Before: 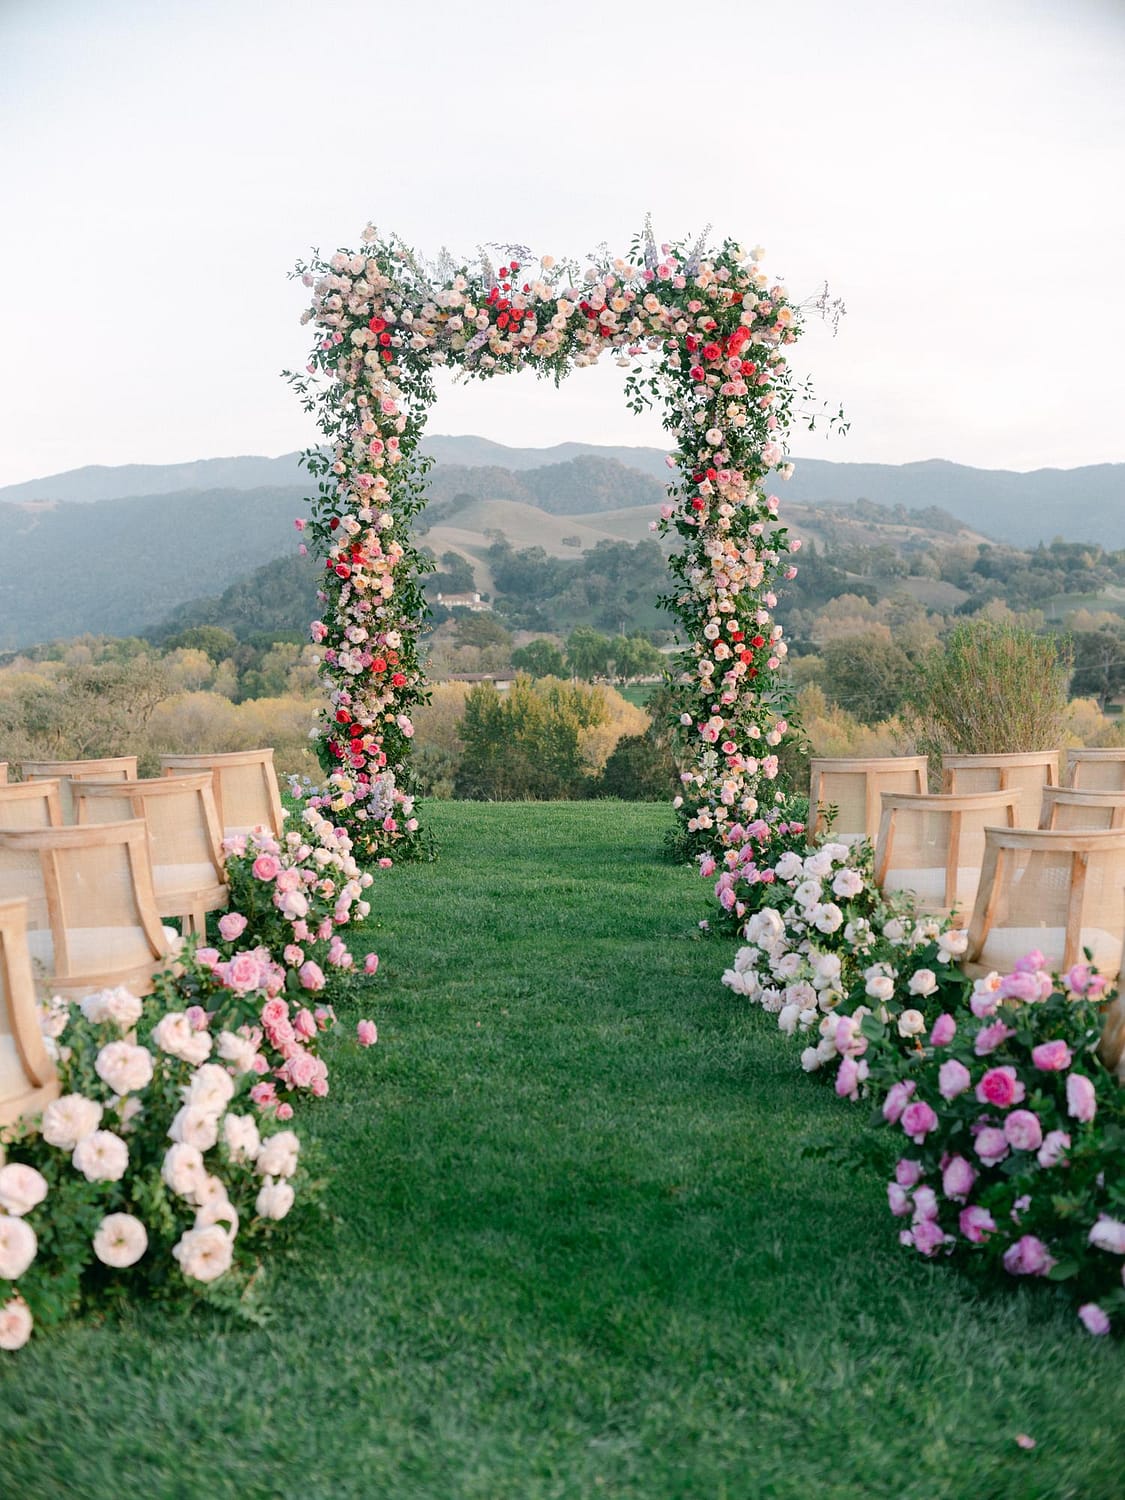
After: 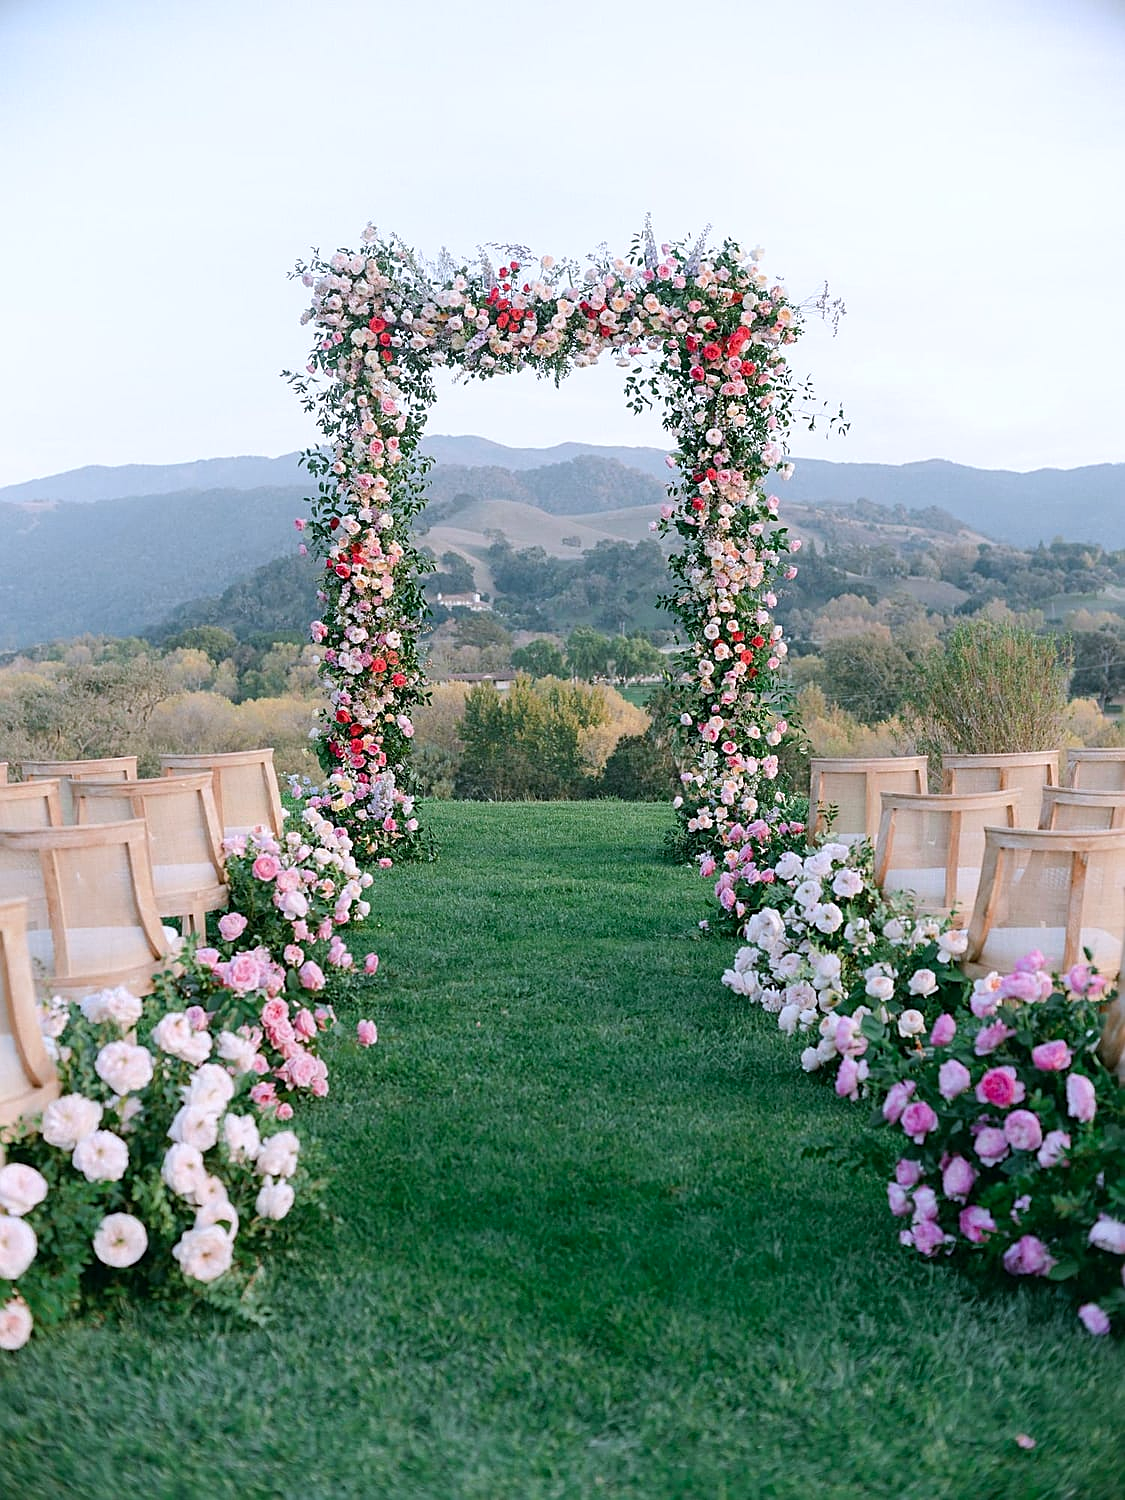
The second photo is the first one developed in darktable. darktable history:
color calibration: illuminant as shot in camera, x 0.365, y 0.378, temperature 4427.61 K
sharpen: on, module defaults
